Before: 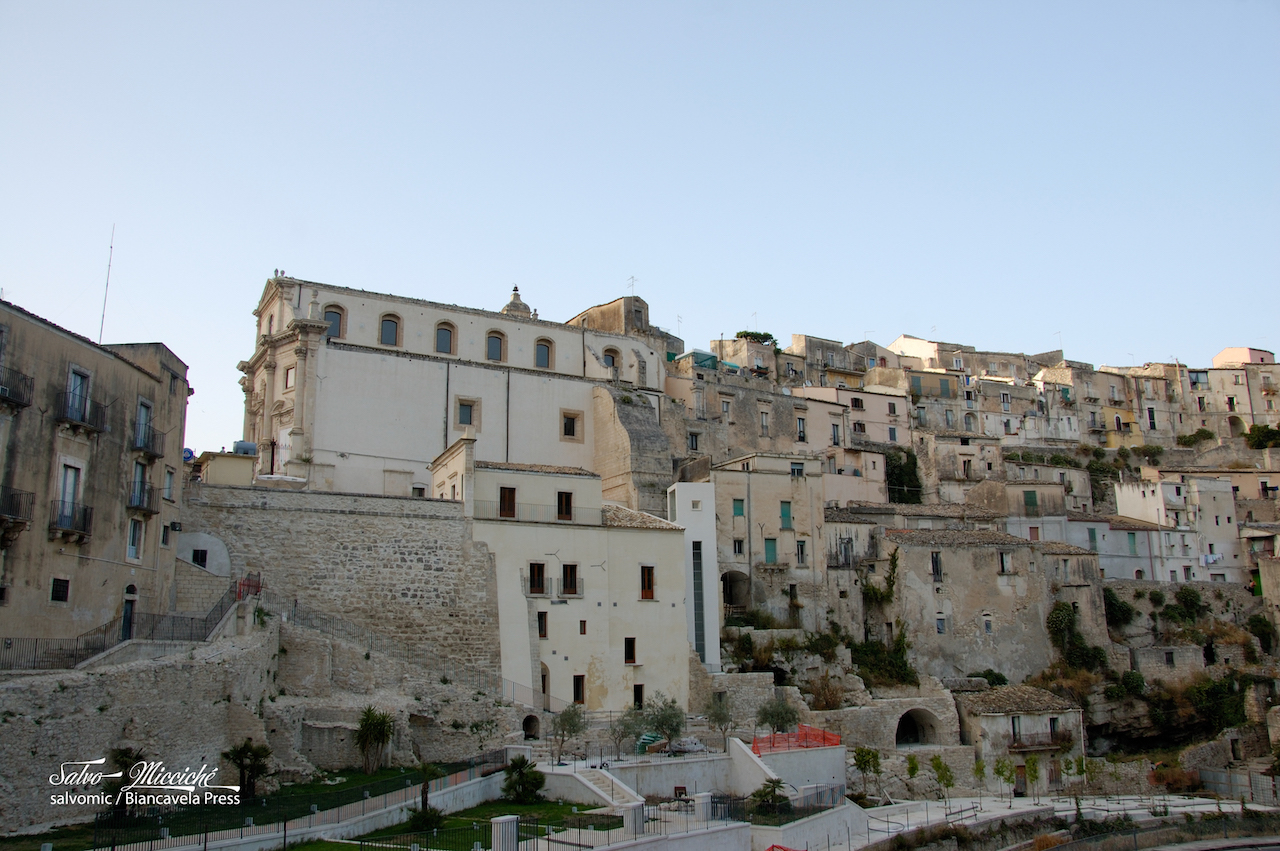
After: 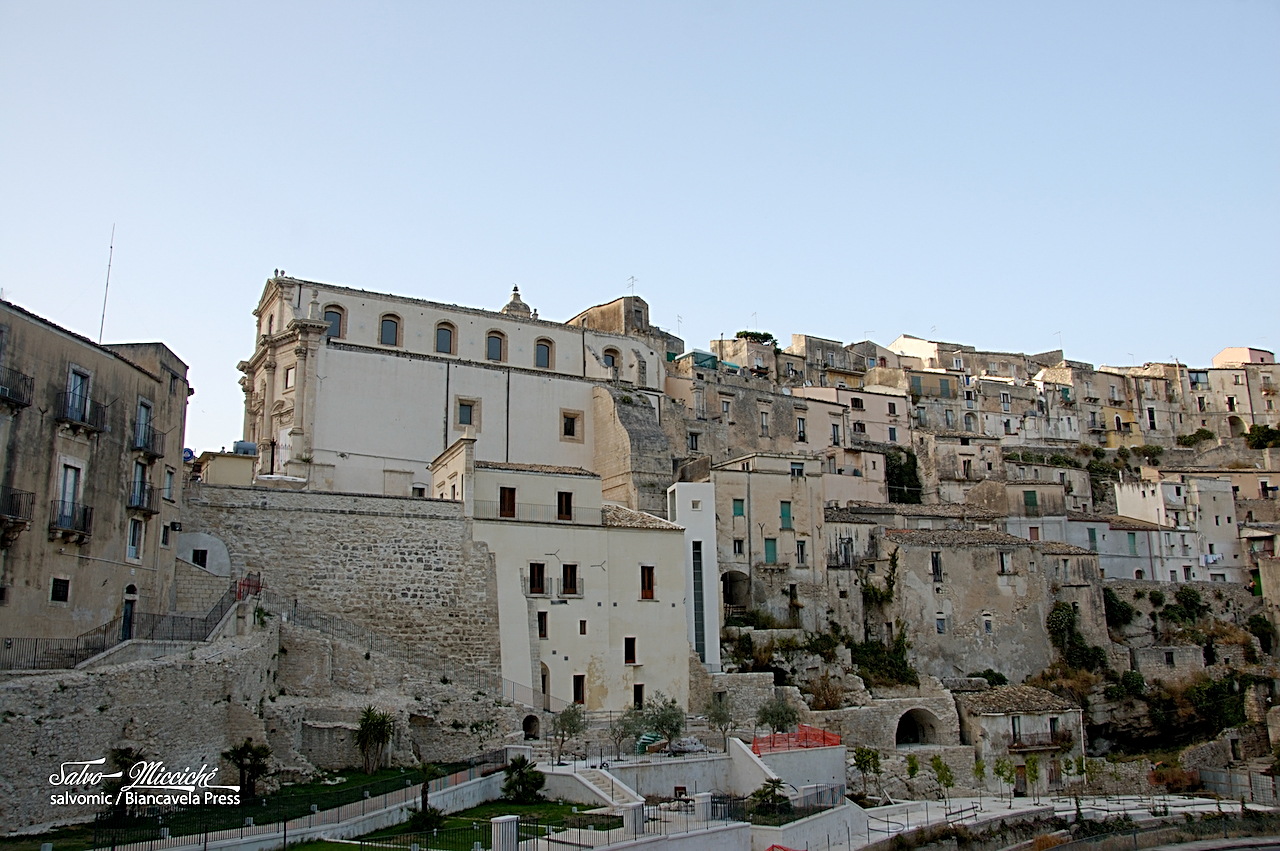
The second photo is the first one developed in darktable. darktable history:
sharpen: radius 2.549, amount 0.649
exposure: black level correction 0.001, compensate exposure bias true, compensate highlight preservation false
